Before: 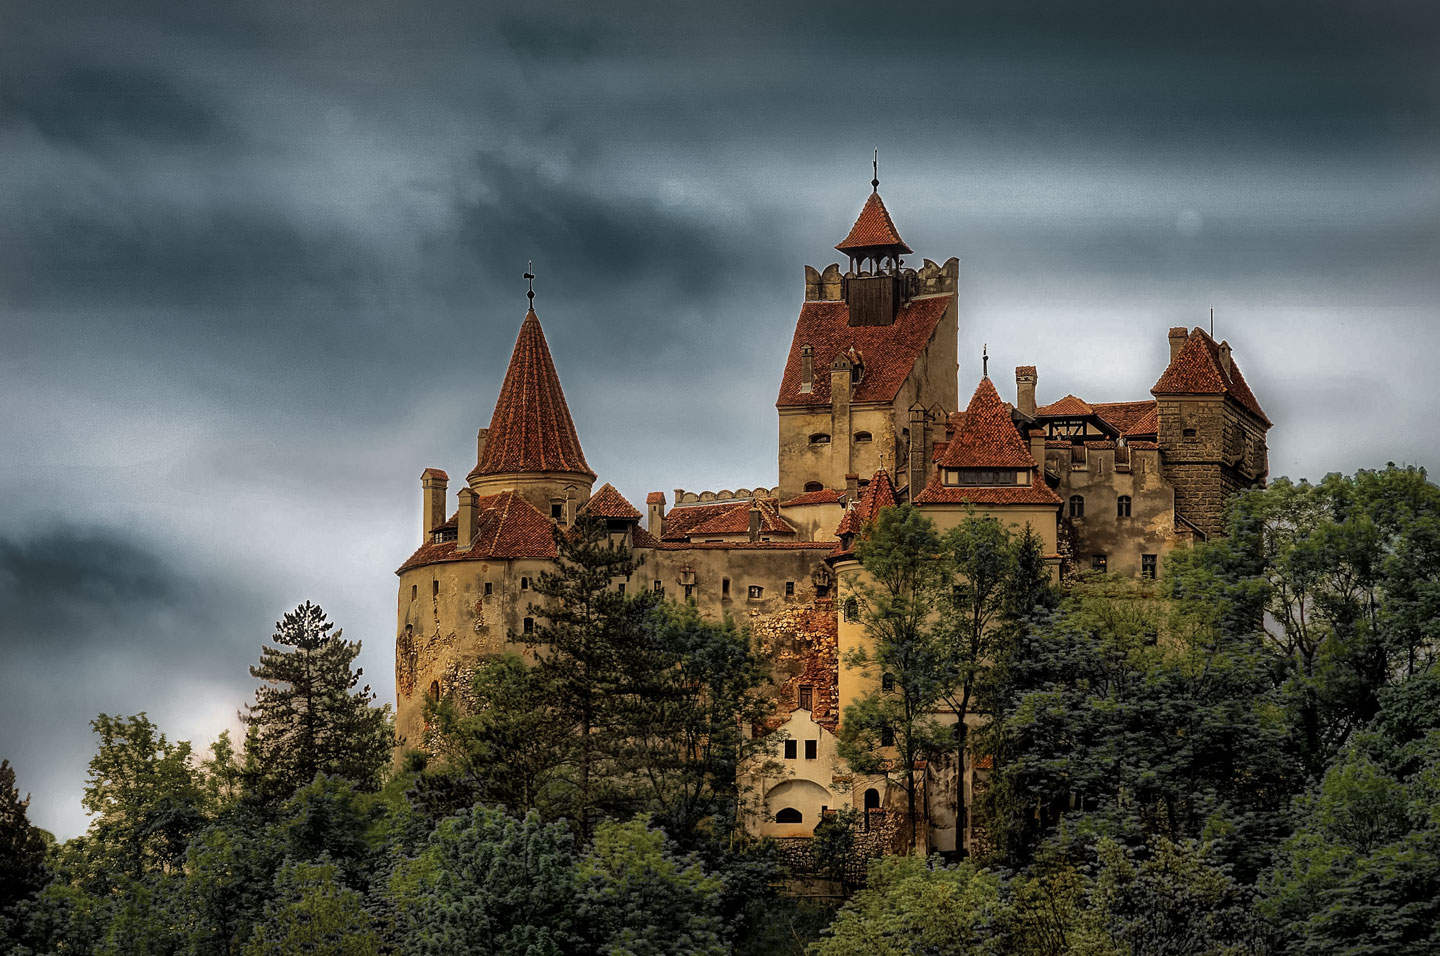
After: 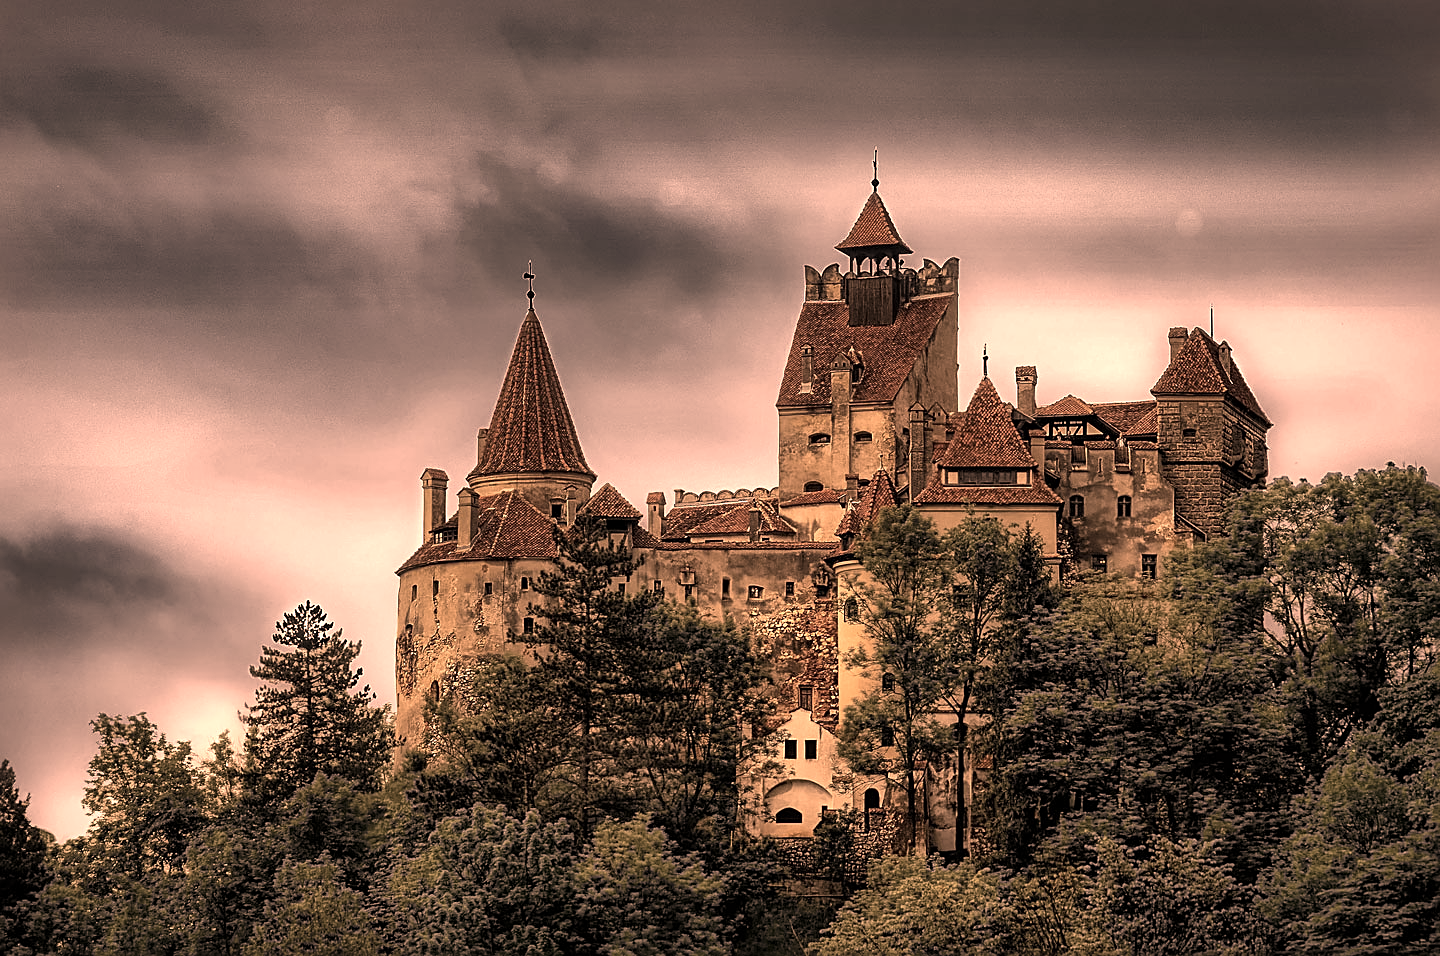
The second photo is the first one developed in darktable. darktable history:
contrast brightness saturation: contrast 0.099, saturation -0.365
exposure: exposure 0.564 EV, compensate exposure bias true, compensate highlight preservation false
sharpen: on, module defaults
color correction: highlights a* 39.93, highlights b* 39.6, saturation 0.689
